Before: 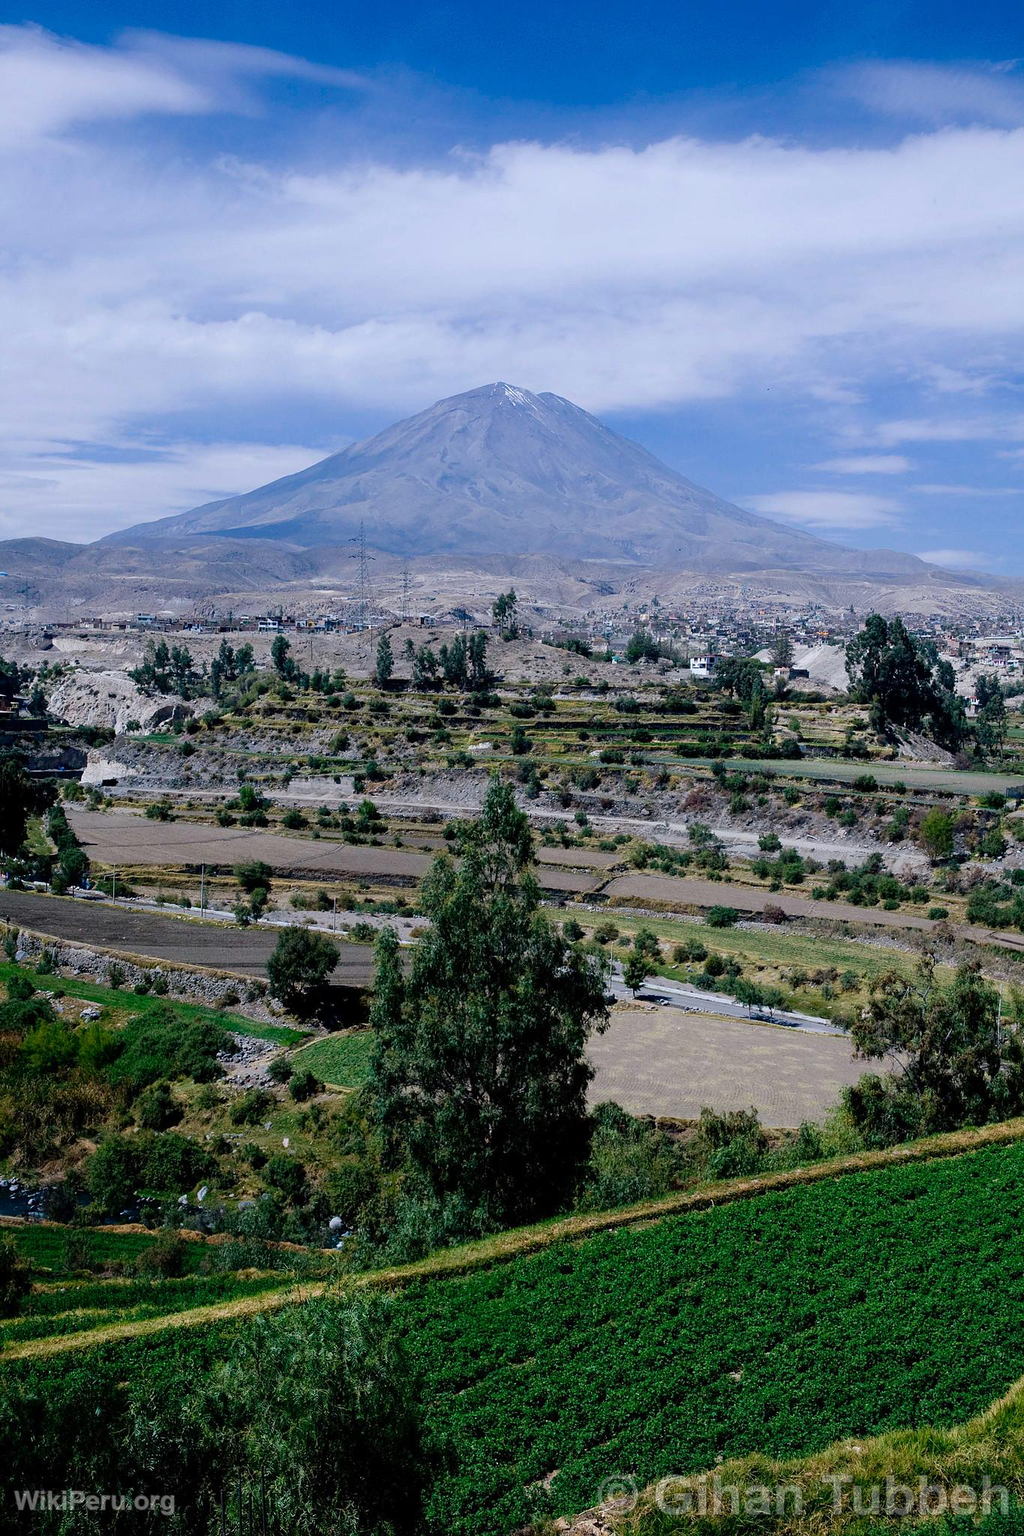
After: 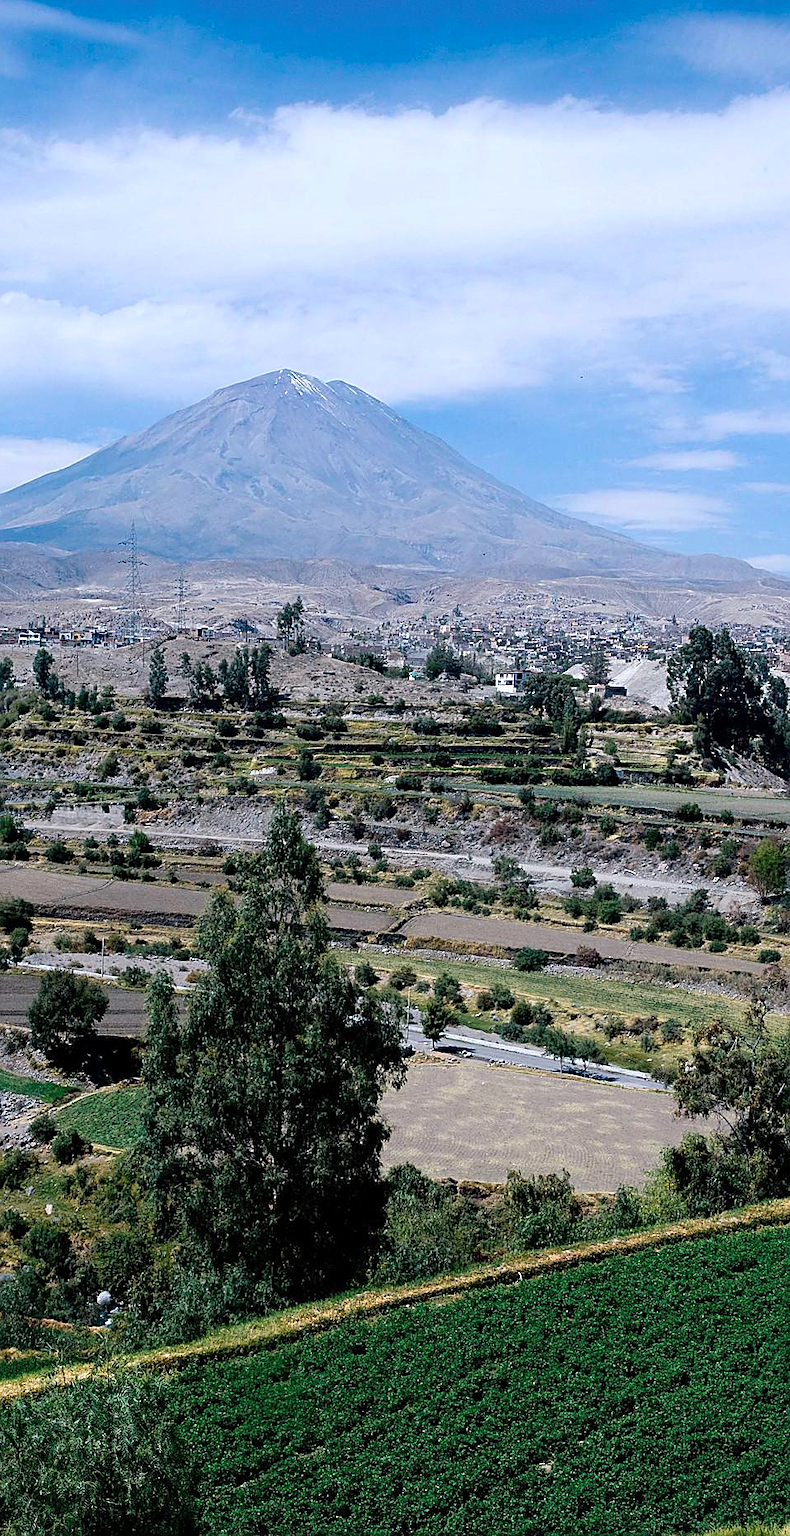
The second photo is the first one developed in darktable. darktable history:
crop and rotate: left 23.636%, top 3.155%, right 6.407%, bottom 6.314%
color zones: curves: ch0 [(0.018, 0.548) (0.197, 0.654) (0.425, 0.447) (0.605, 0.658) (0.732, 0.579)]; ch1 [(0.105, 0.531) (0.224, 0.531) (0.386, 0.39) (0.618, 0.456) (0.732, 0.456) (0.956, 0.421)]; ch2 [(0.039, 0.583) (0.215, 0.465) (0.399, 0.544) (0.465, 0.548) (0.614, 0.447) (0.724, 0.43) (0.882, 0.623) (0.956, 0.632)]
exposure: exposure 0.201 EV, compensate highlight preservation false
sharpen: on, module defaults
